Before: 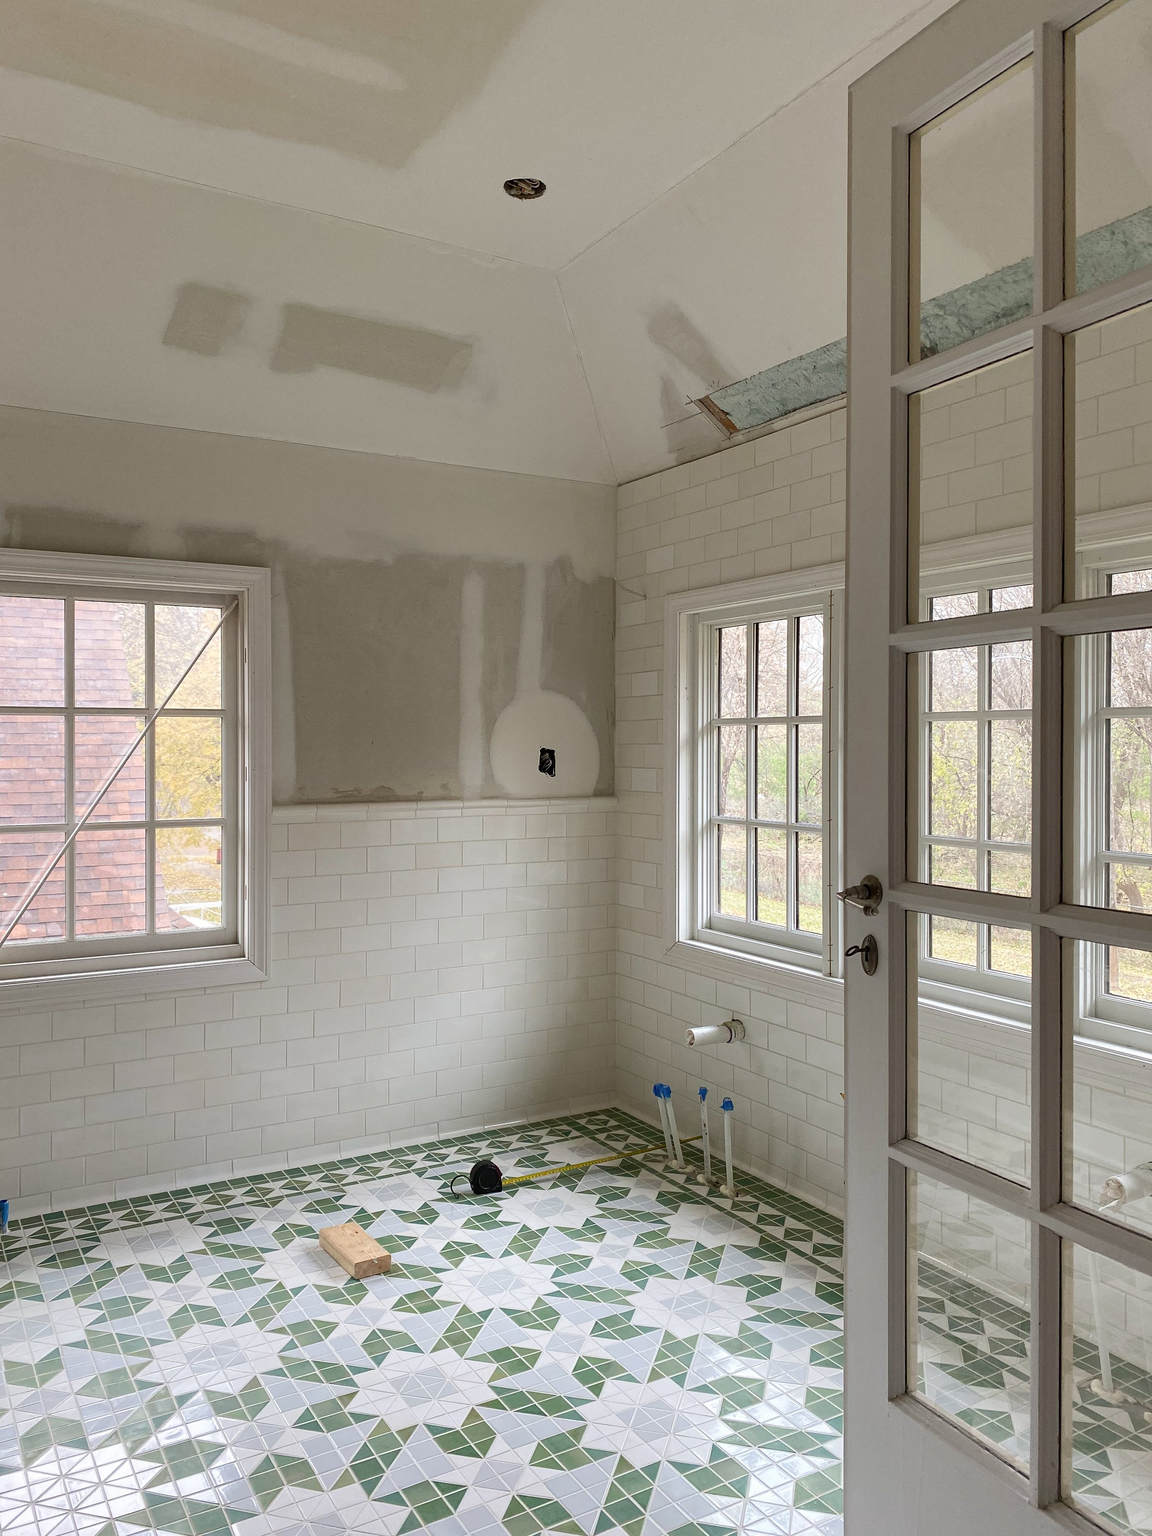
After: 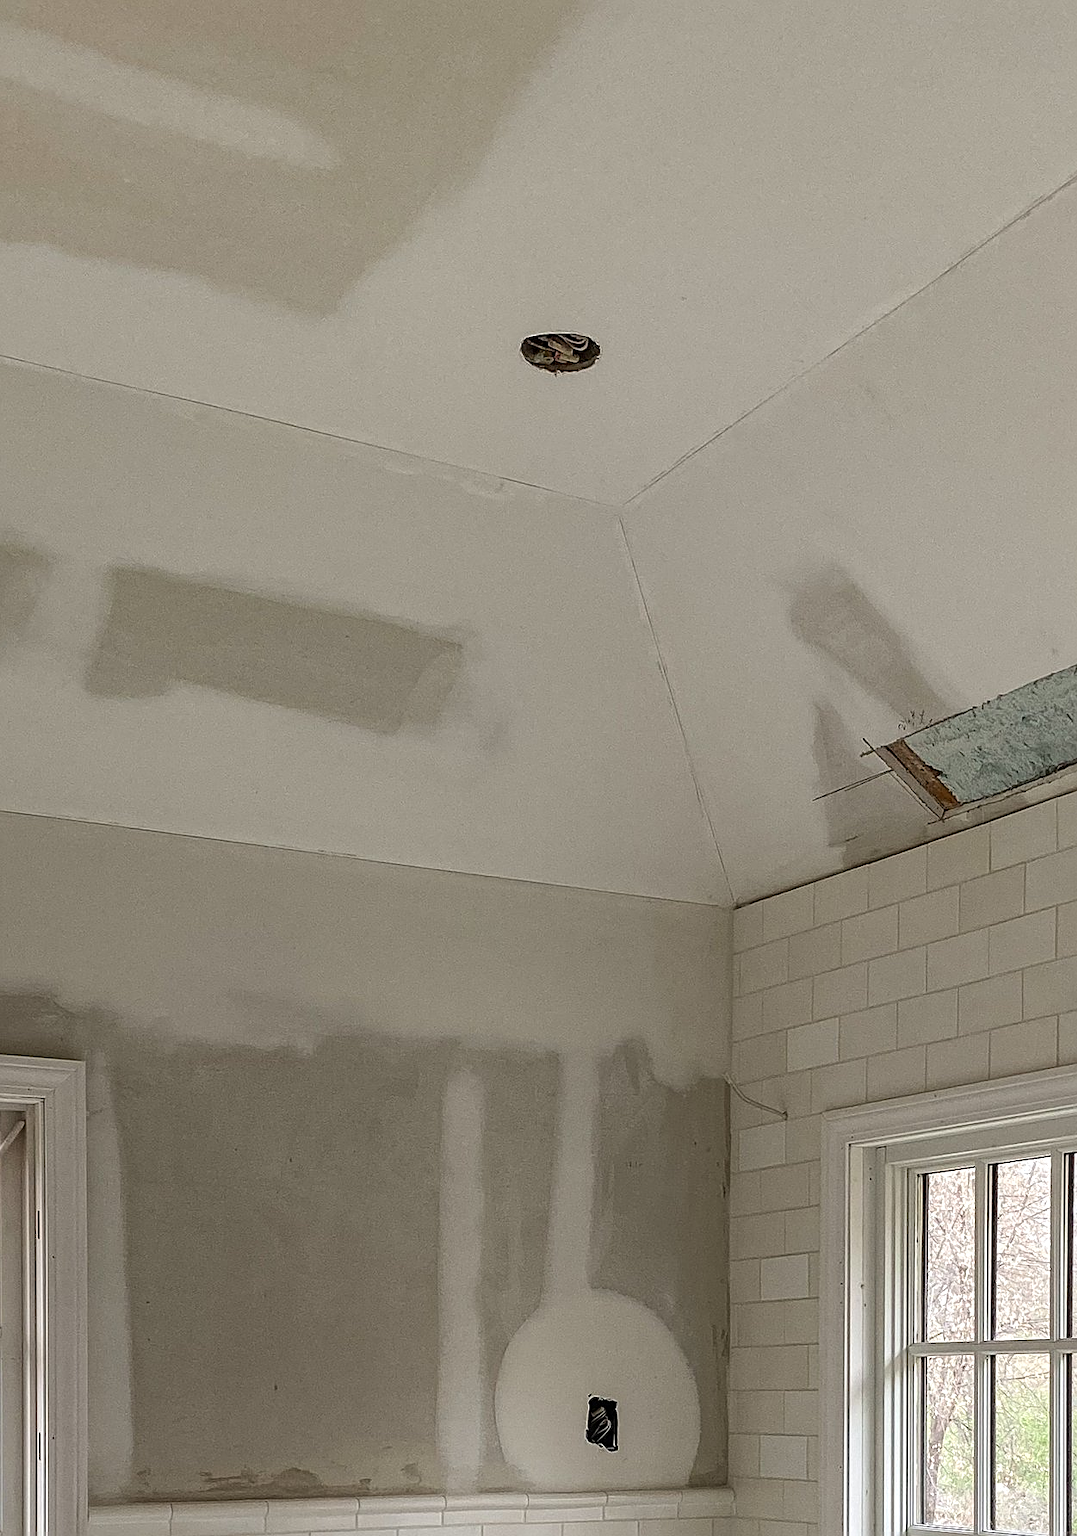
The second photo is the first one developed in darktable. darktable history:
crop: left 19.556%, right 30.401%, bottom 46.458%
sharpen: on, module defaults
local contrast: on, module defaults
